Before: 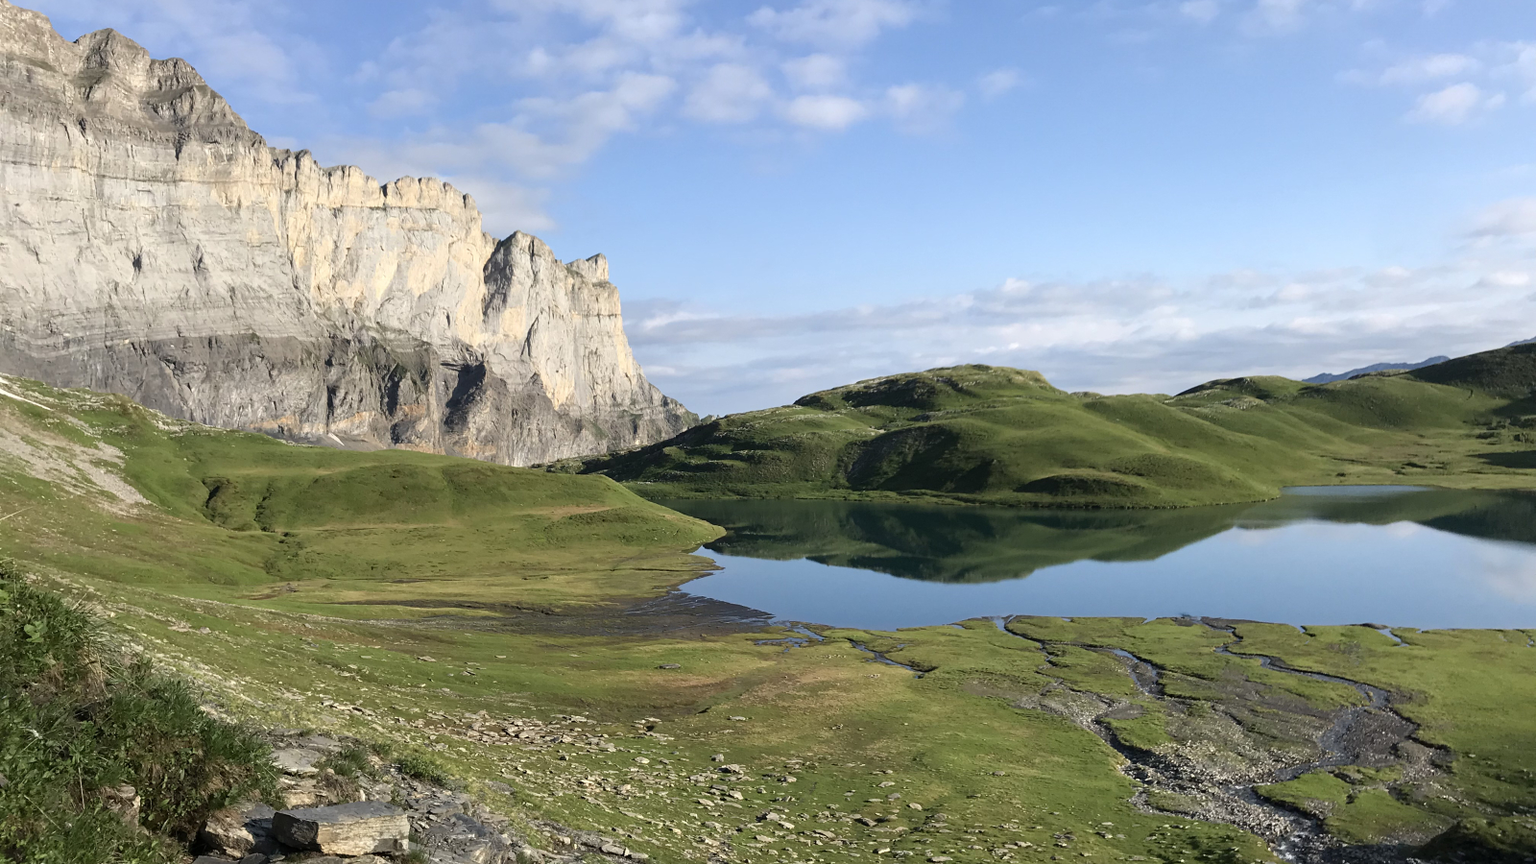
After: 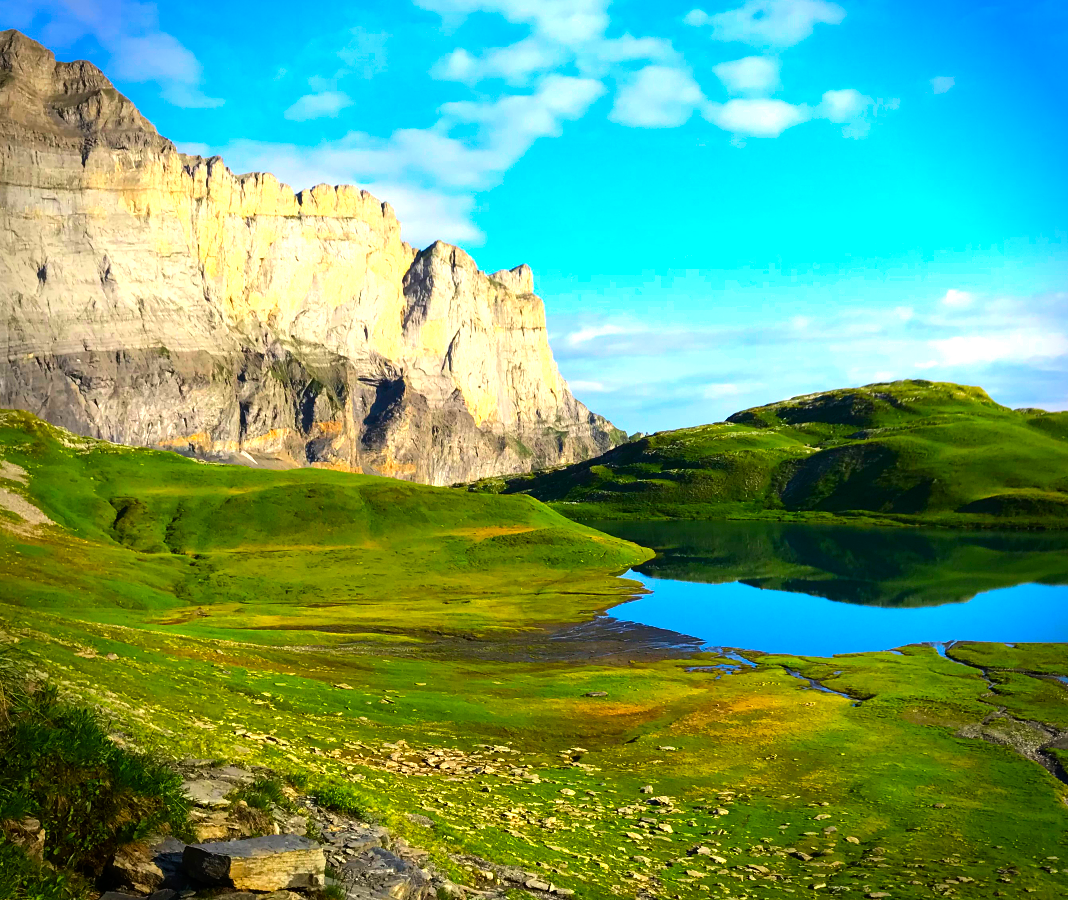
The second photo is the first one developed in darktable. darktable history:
crop and rotate: left 6.315%, right 26.912%
tone equalizer: -8 EV -0.771 EV, -7 EV -0.721 EV, -6 EV -0.618 EV, -5 EV -0.364 EV, -3 EV 0.377 EV, -2 EV 0.6 EV, -1 EV 0.68 EV, +0 EV 0.732 EV, edges refinement/feathering 500, mask exposure compensation -1.57 EV, preserve details no
color correction: highlights b* 0.057, saturation 2.94
vignetting: fall-off radius 31.57%, brightness -0.599, saturation 0.003, center (0.034, -0.086)
